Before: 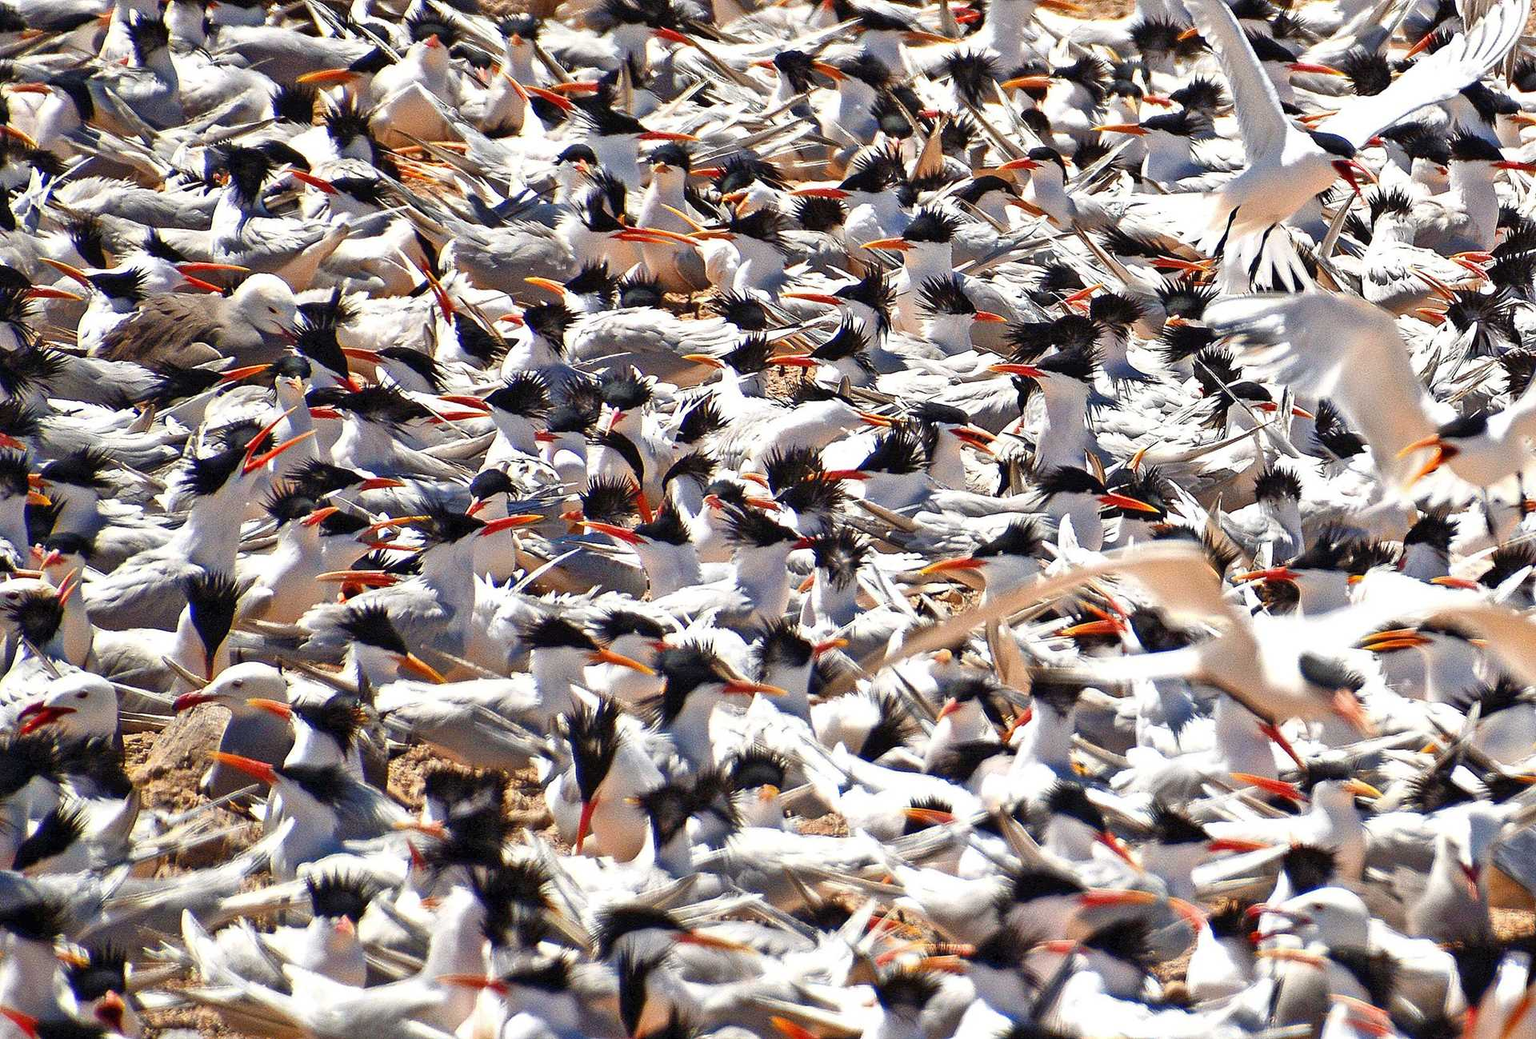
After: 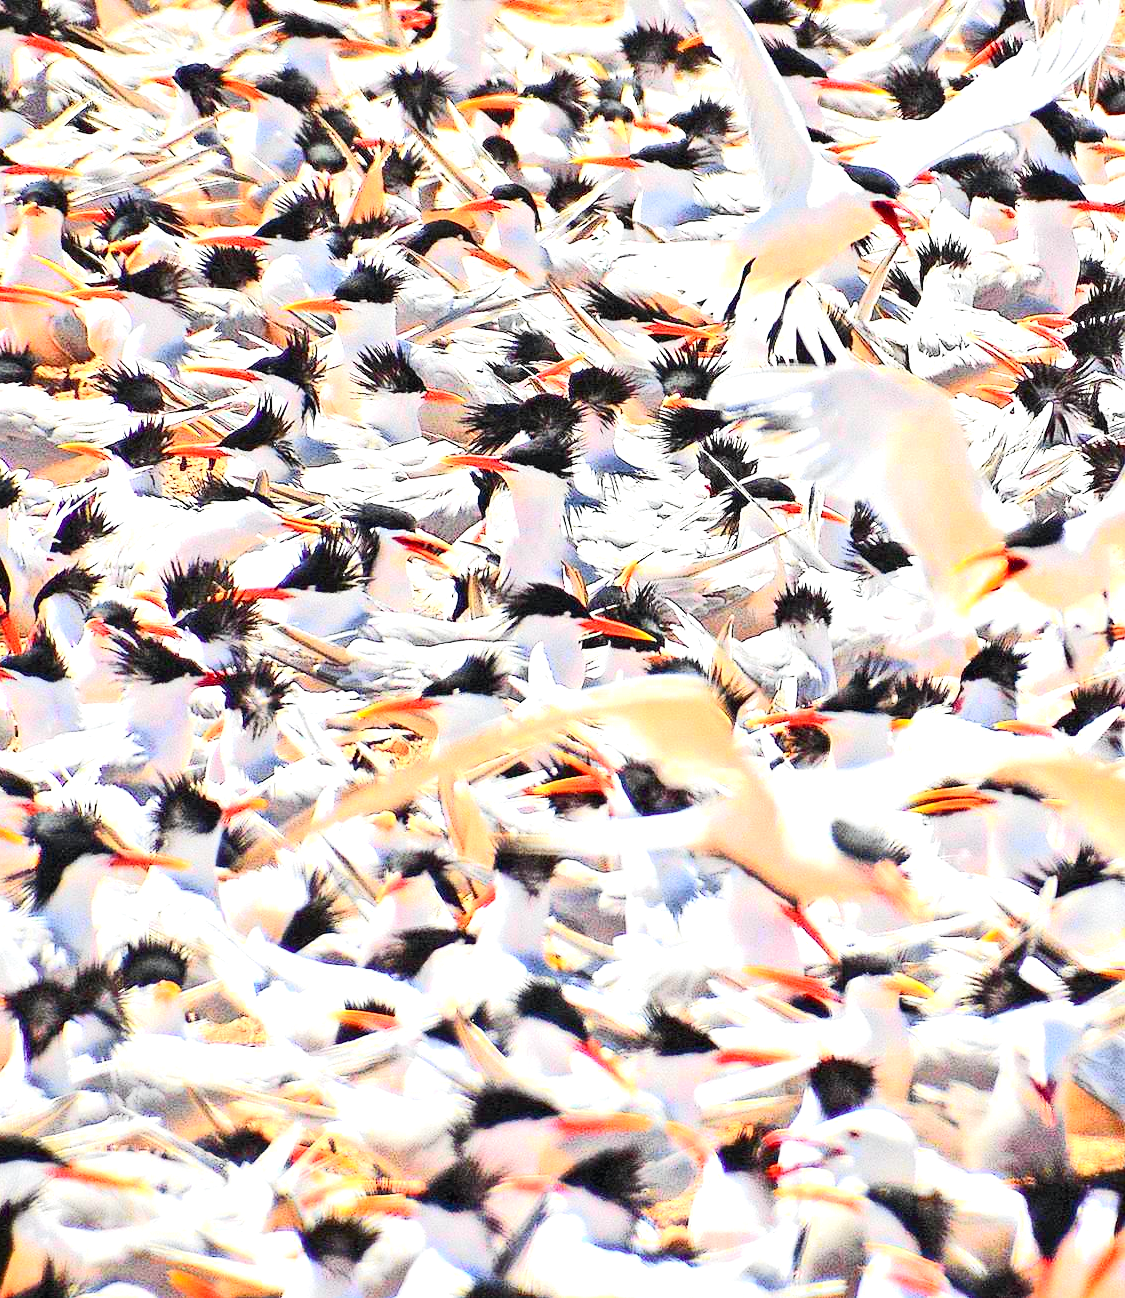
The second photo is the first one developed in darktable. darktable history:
tone curve: curves: ch0 [(0, 0.015) (0.037, 0.022) (0.131, 0.116) (0.316, 0.345) (0.49, 0.615) (0.677, 0.82) (0.813, 0.891) (1, 0.955)]; ch1 [(0, 0) (0.366, 0.367) (0.475, 0.462) (0.494, 0.496) (0.504, 0.497) (0.554, 0.571) (0.618, 0.668) (1, 1)]; ch2 [(0, 0) (0.333, 0.346) (0.375, 0.375) (0.435, 0.424) (0.476, 0.492) (0.502, 0.499) (0.525, 0.522) (0.558, 0.575) (0.614, 0.656) (1, 1)], color space Lab, independent channels, preserve colors none
crop: left 41.402%
exposure: black level correction 0, exposure 1.4 EV, compensate highlight preservation false
